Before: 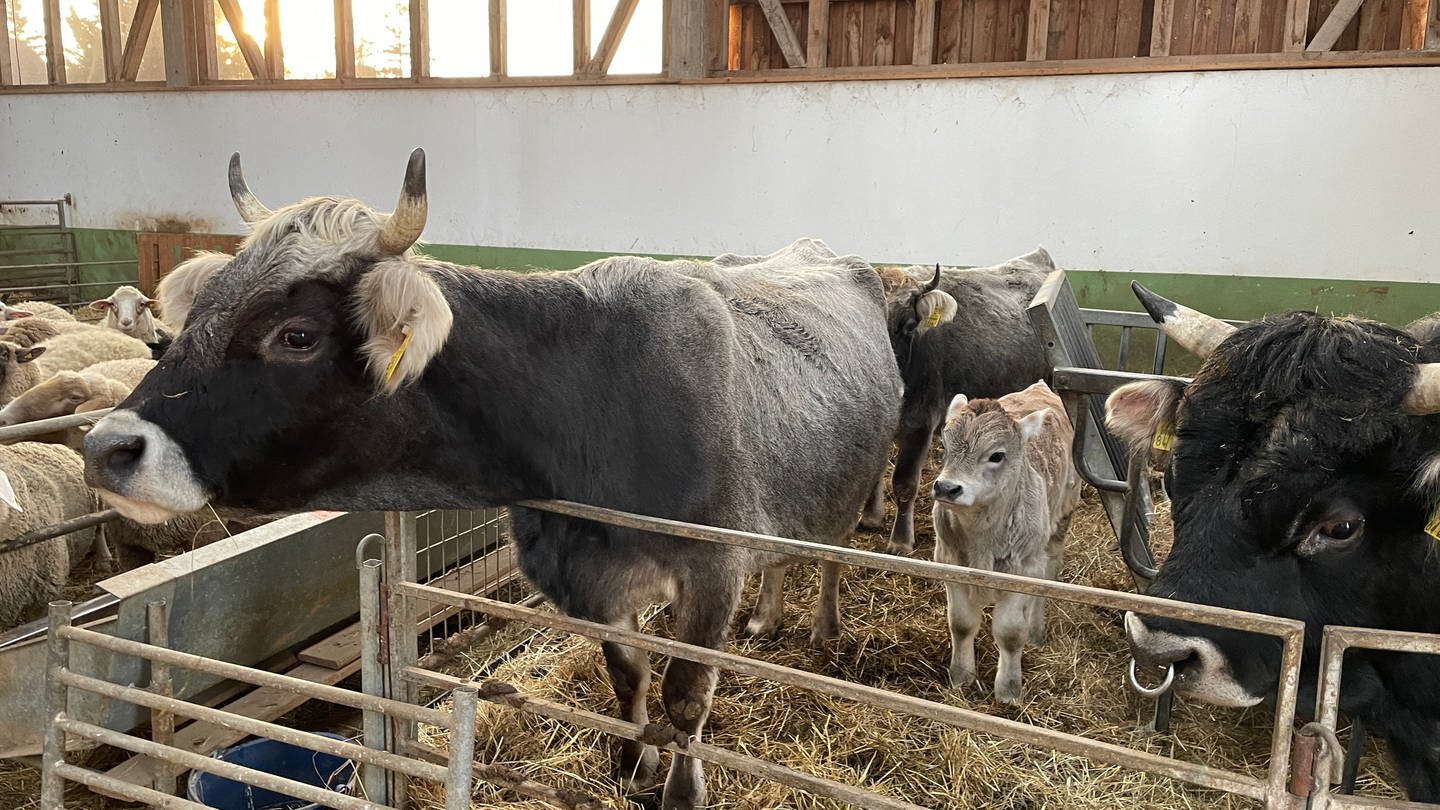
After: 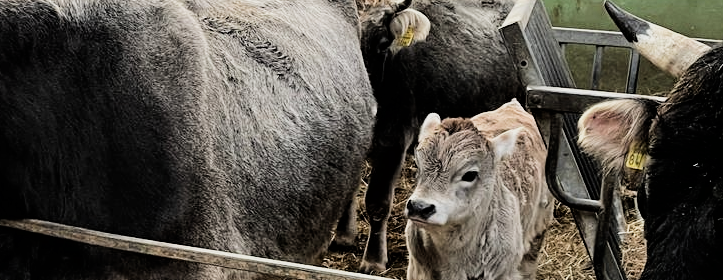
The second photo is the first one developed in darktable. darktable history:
filmic rgb: black relative exposure -5 EV, hardness 2.88, contrast 1.4, highlights saturation mix -30%
color balance rgb: shadows lift › luminance -10%, highlights gain › luminance 10%, saturation formula JzAzBz (2021)
exposure: compensate highlight preservation false
crop: left 36.607%, top 34.735%, right 13.146%, bottom 30.611%
